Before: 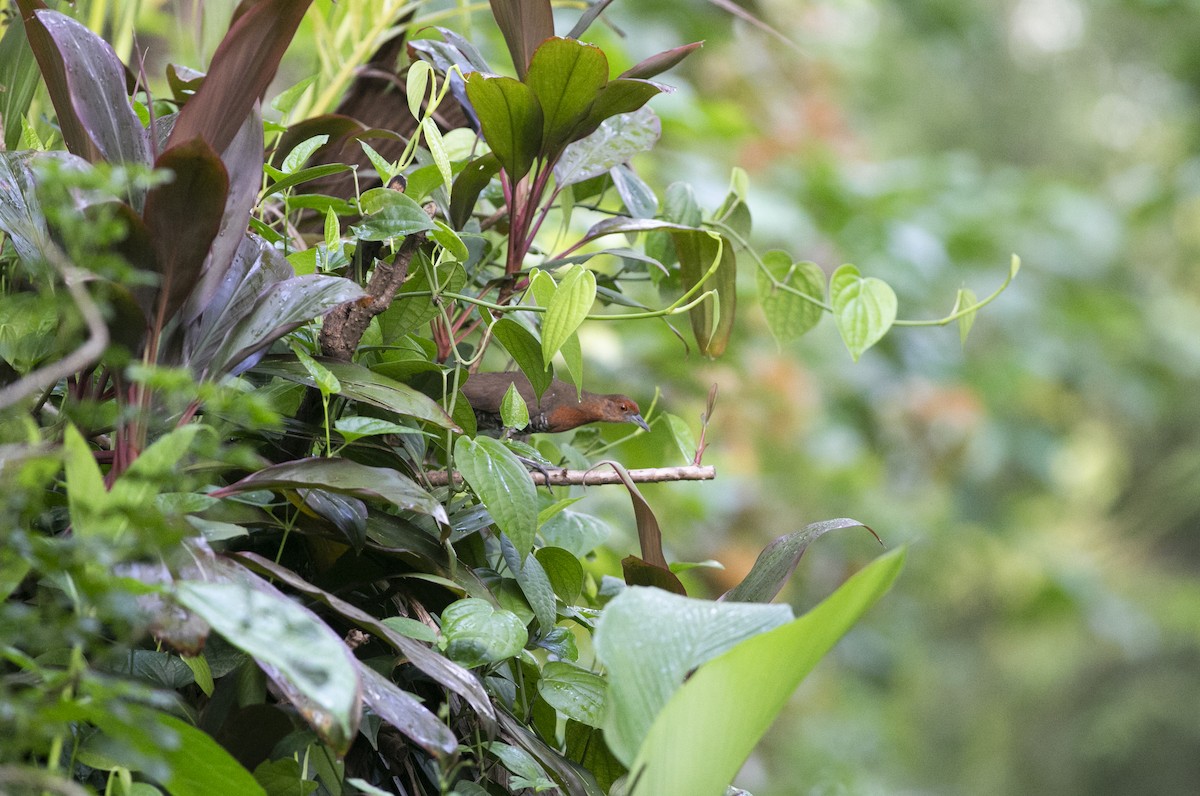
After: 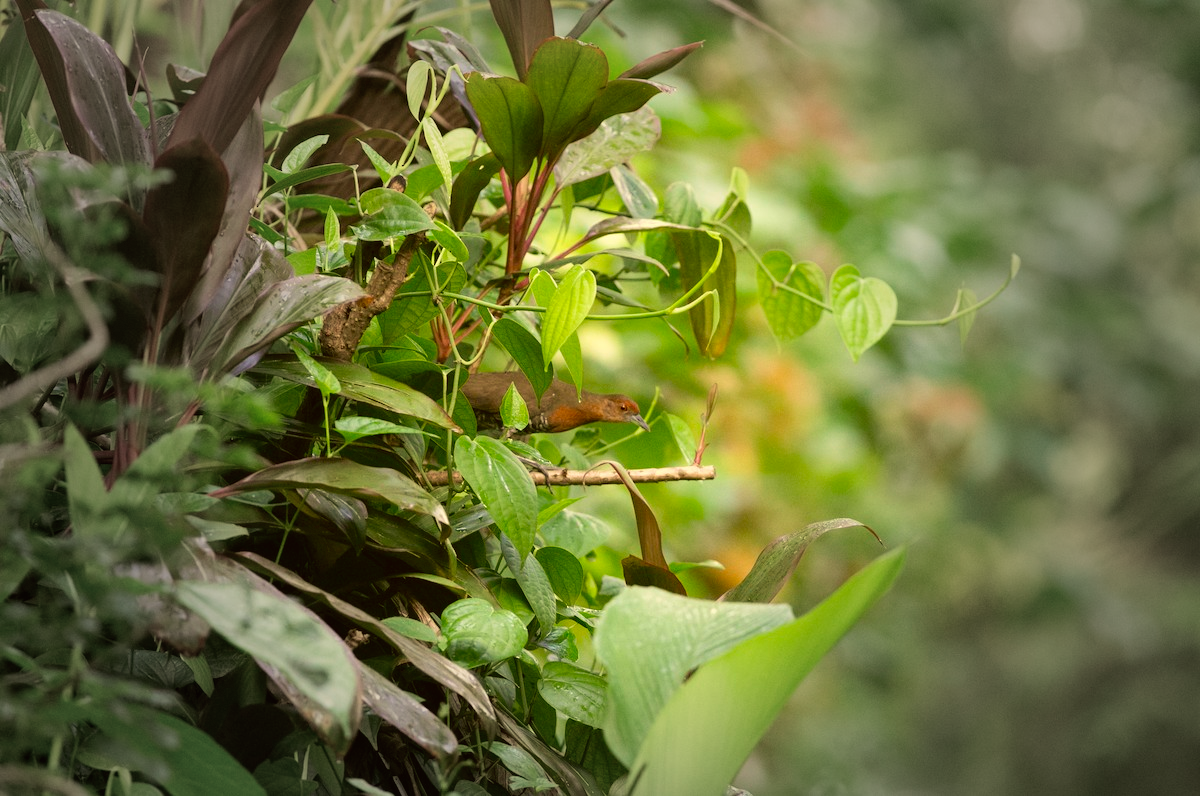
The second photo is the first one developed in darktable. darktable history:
vignetting: fall-off start 40%, fall-off radius 40%
velvia: on, module defaults
color correction: highlights a* 0.162, highlights b* 29.53, shadows a* -0.162, shadows b* 21.09
